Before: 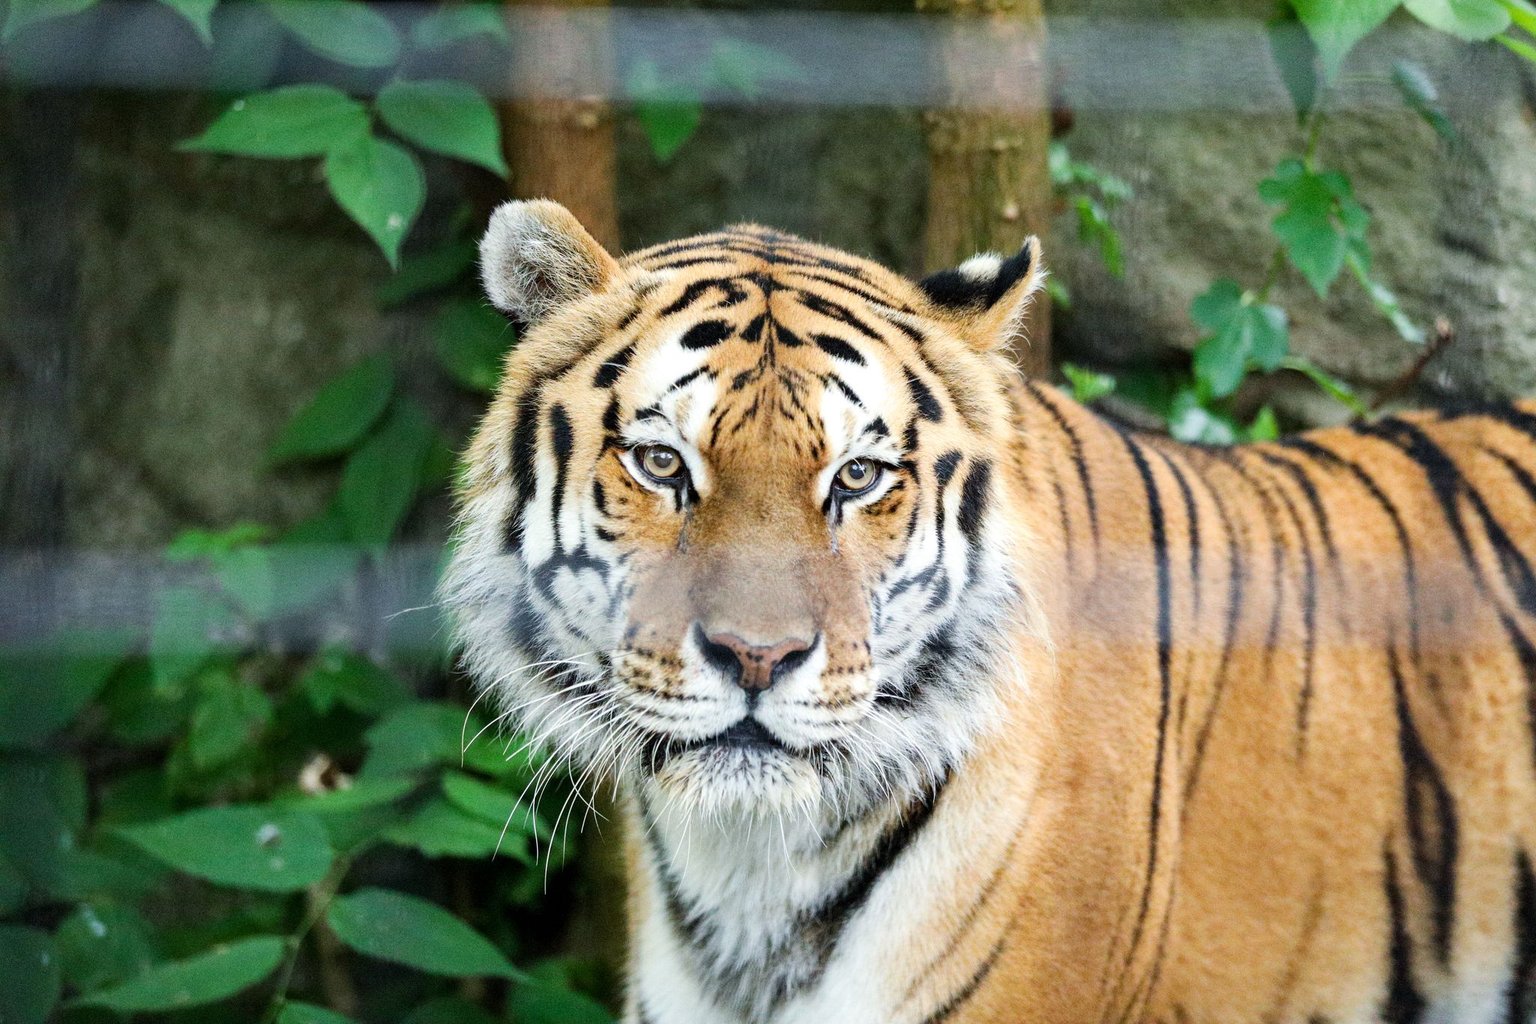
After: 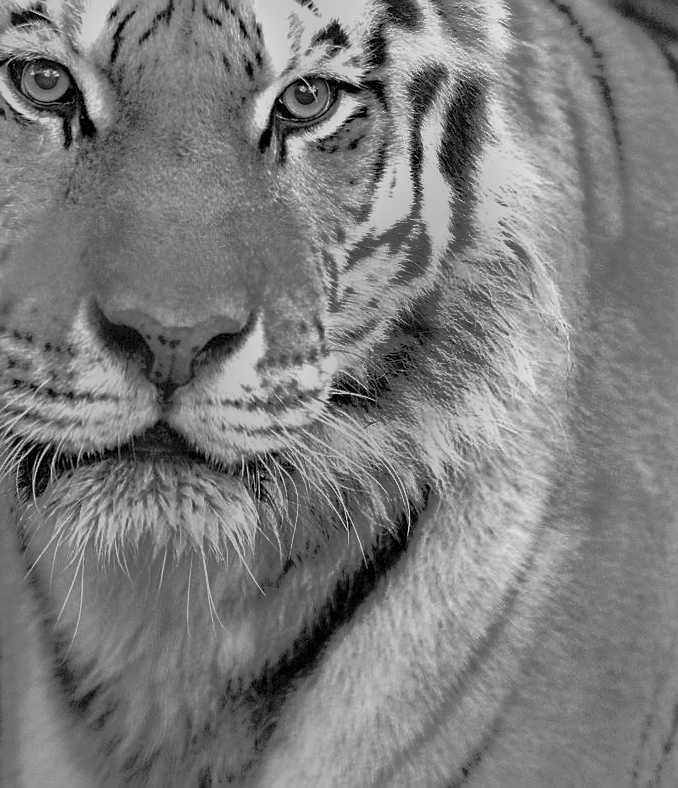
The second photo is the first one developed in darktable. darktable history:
monochrome: a 79.32, b 81.83, size 1.1
crop: left 40.878%, top 39.176%, right 25.993%, bottom 3.081%
shadows and highlights: shadows -19.91, highlights -73.15
color balance rgb: linear chroma grading › global chroma 15%, perceptual saturation grading › global saturation 30%
exposure: exposure 0.128 EV, compensate highlight preservation false
color contrast: green-magenta contrast 1.1, blue-yellow contrast 1.1, unbound 0
sharpen: on, module defaults
